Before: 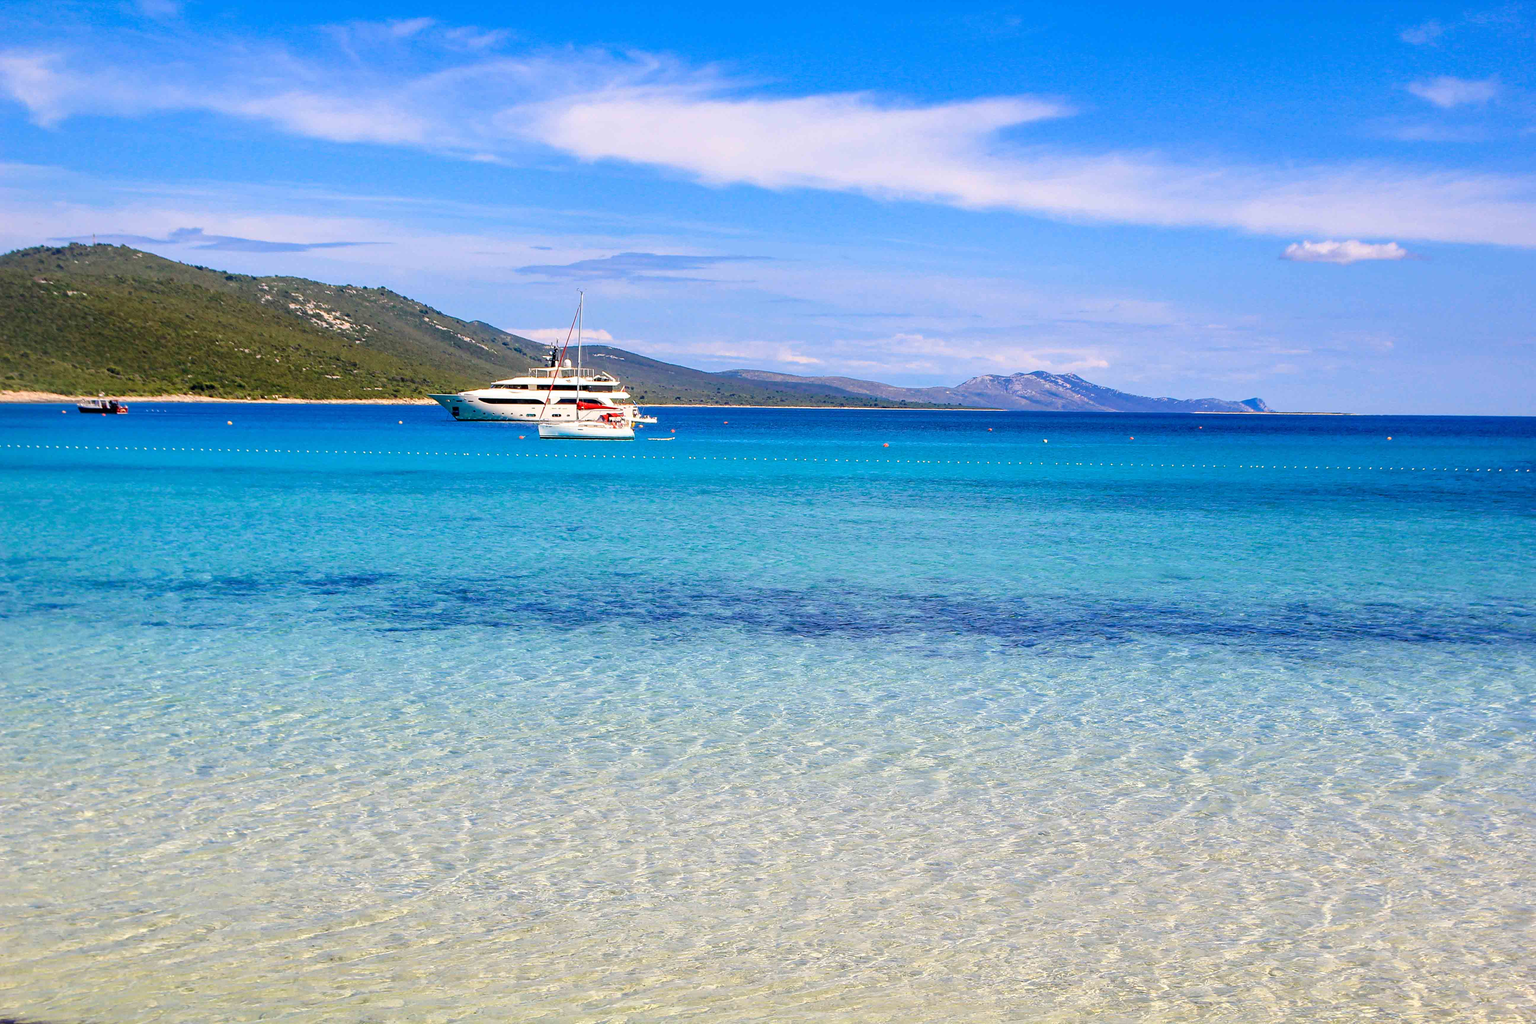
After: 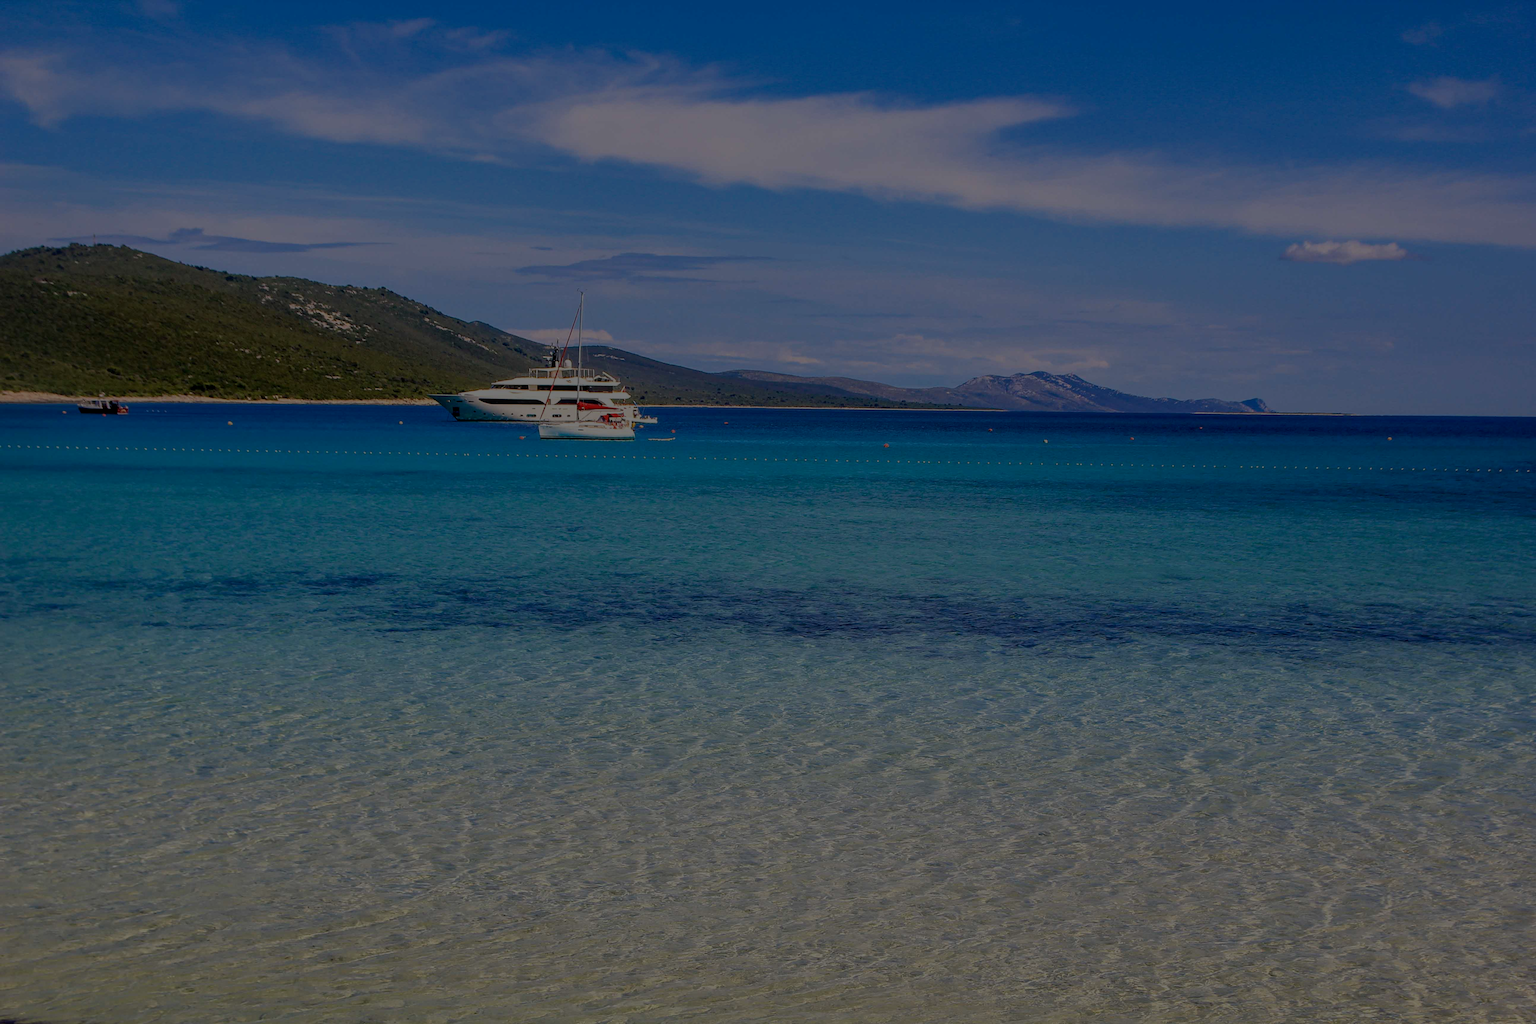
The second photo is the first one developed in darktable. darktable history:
local contrast: detail 109%
exposure: exposure -2.433 EV, compensate highlight preservation false
